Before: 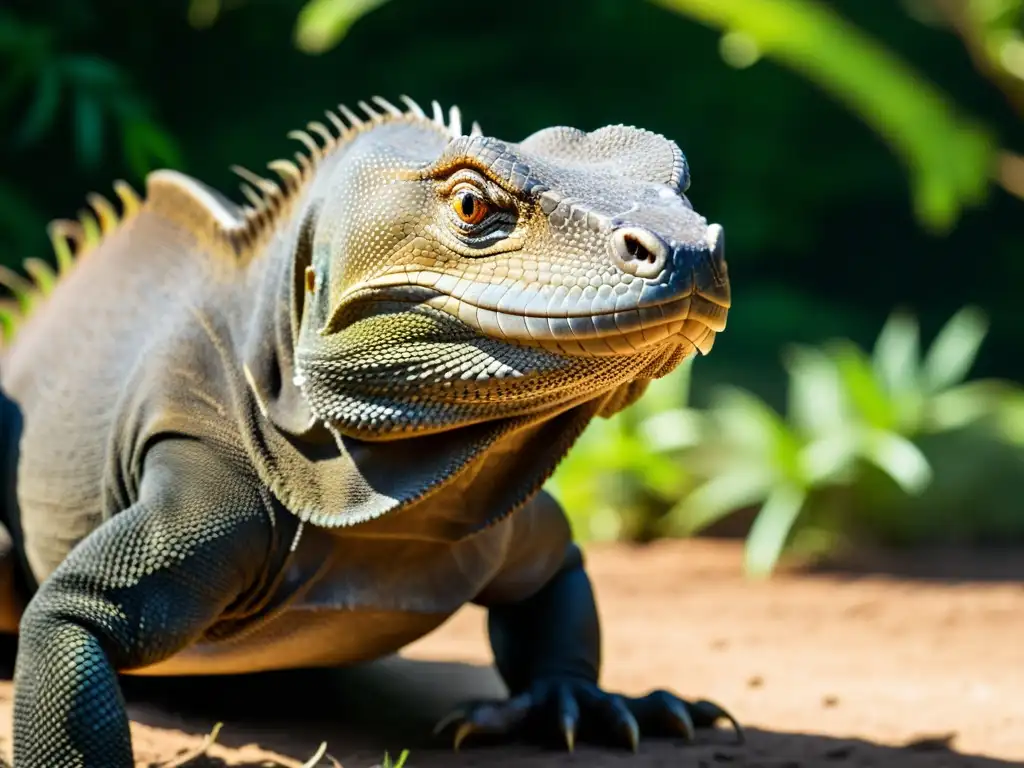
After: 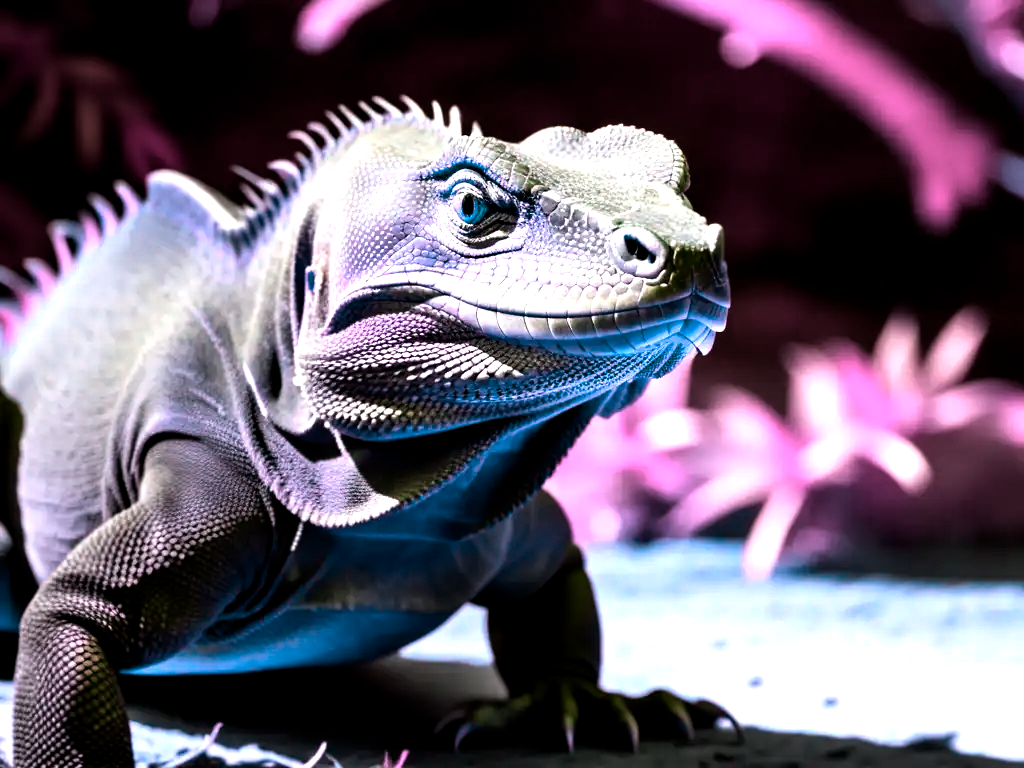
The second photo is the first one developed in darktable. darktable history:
color balance rgb: global offset › luminance -0.483%, perceptual saturation grading › global saturation 0.326%, hue shift -149.06°, contrast 34.87%, saturation formula JzAzBz (2021)
